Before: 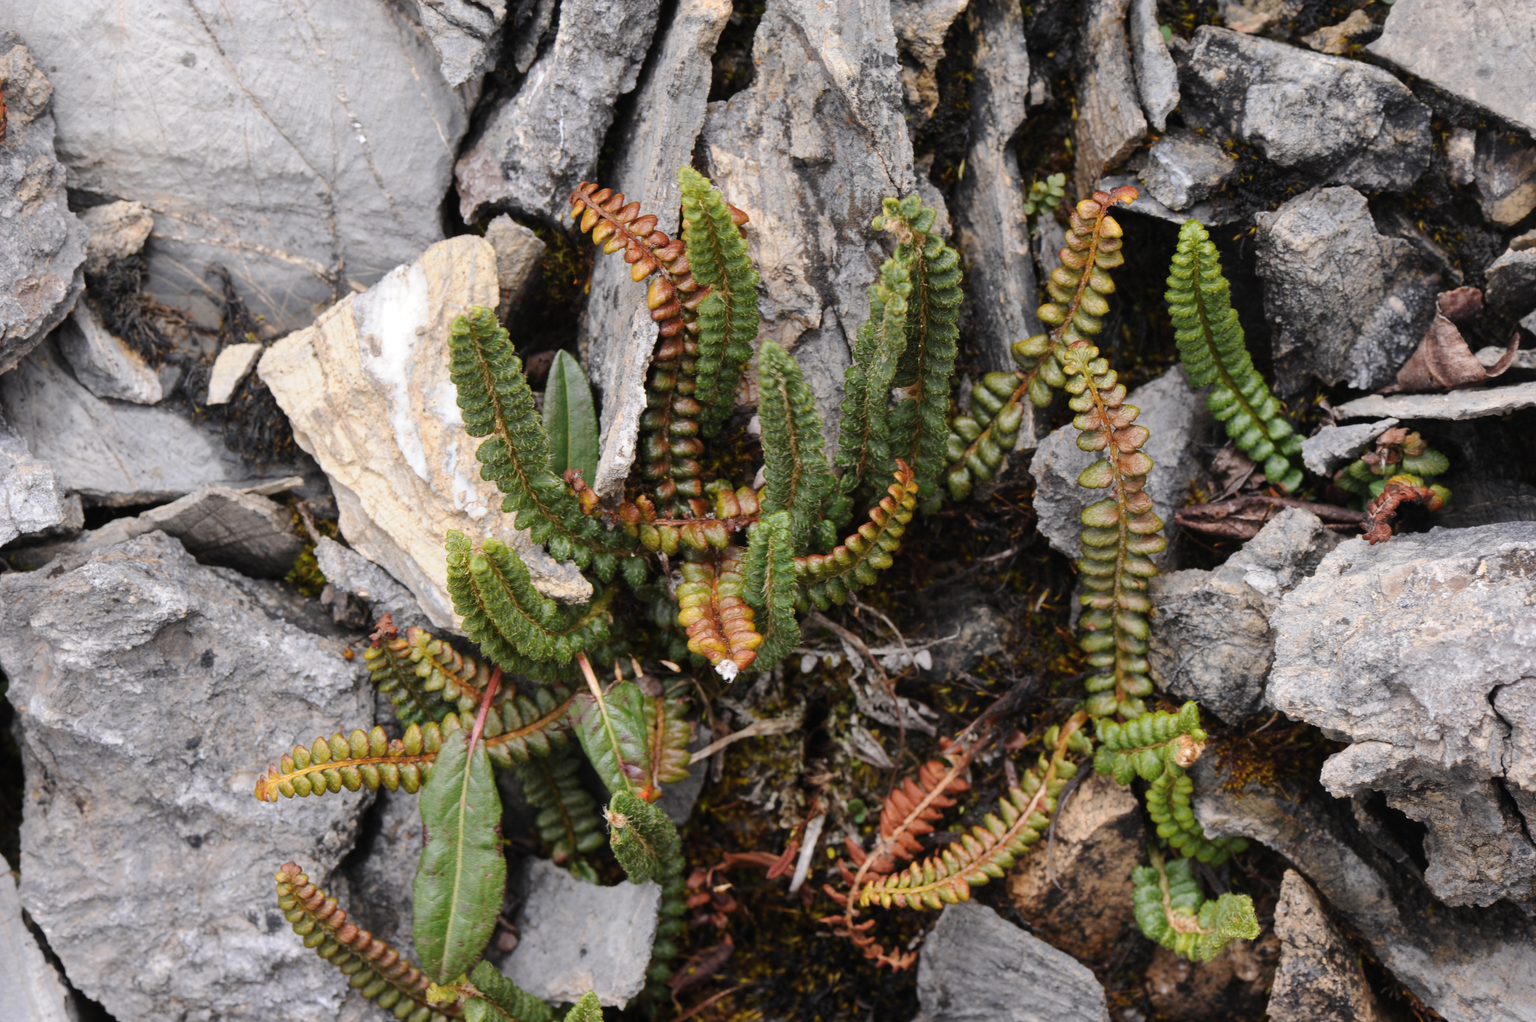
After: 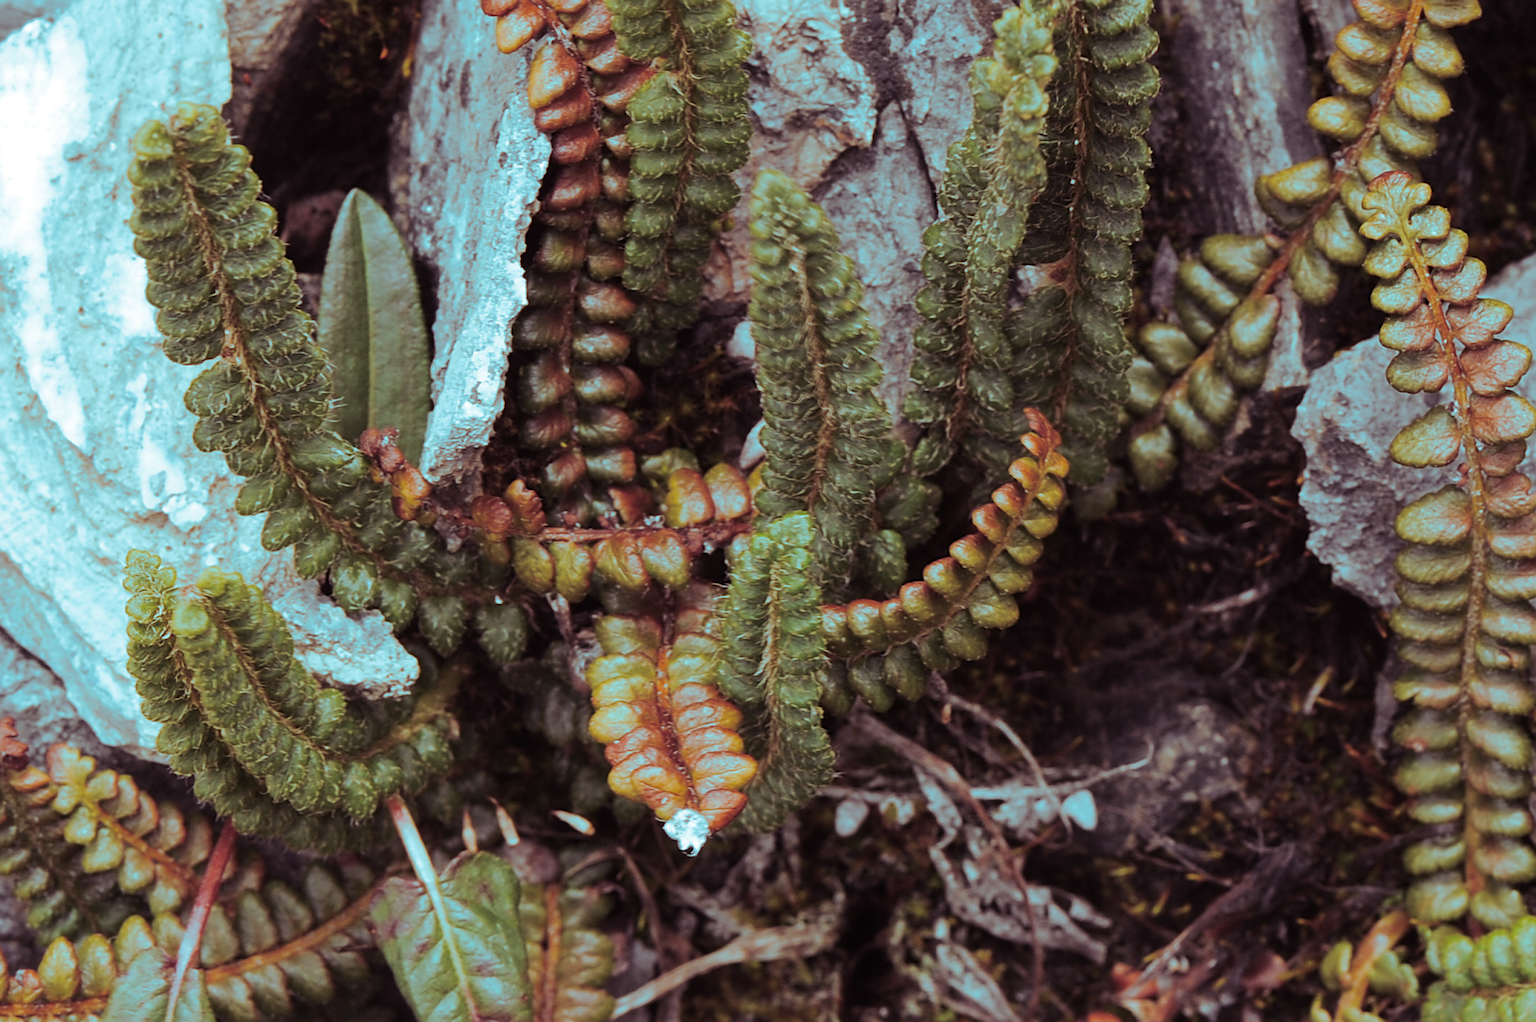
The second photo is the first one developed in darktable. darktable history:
crop: left 25%, top 25%, right 25%, bottom 25%
sharpen: on, module defaults
split-toning: shadows › hue 327.6°, highlights › hue 198°, highlights › saturation 0.55, balance -21.25, compress 0%
